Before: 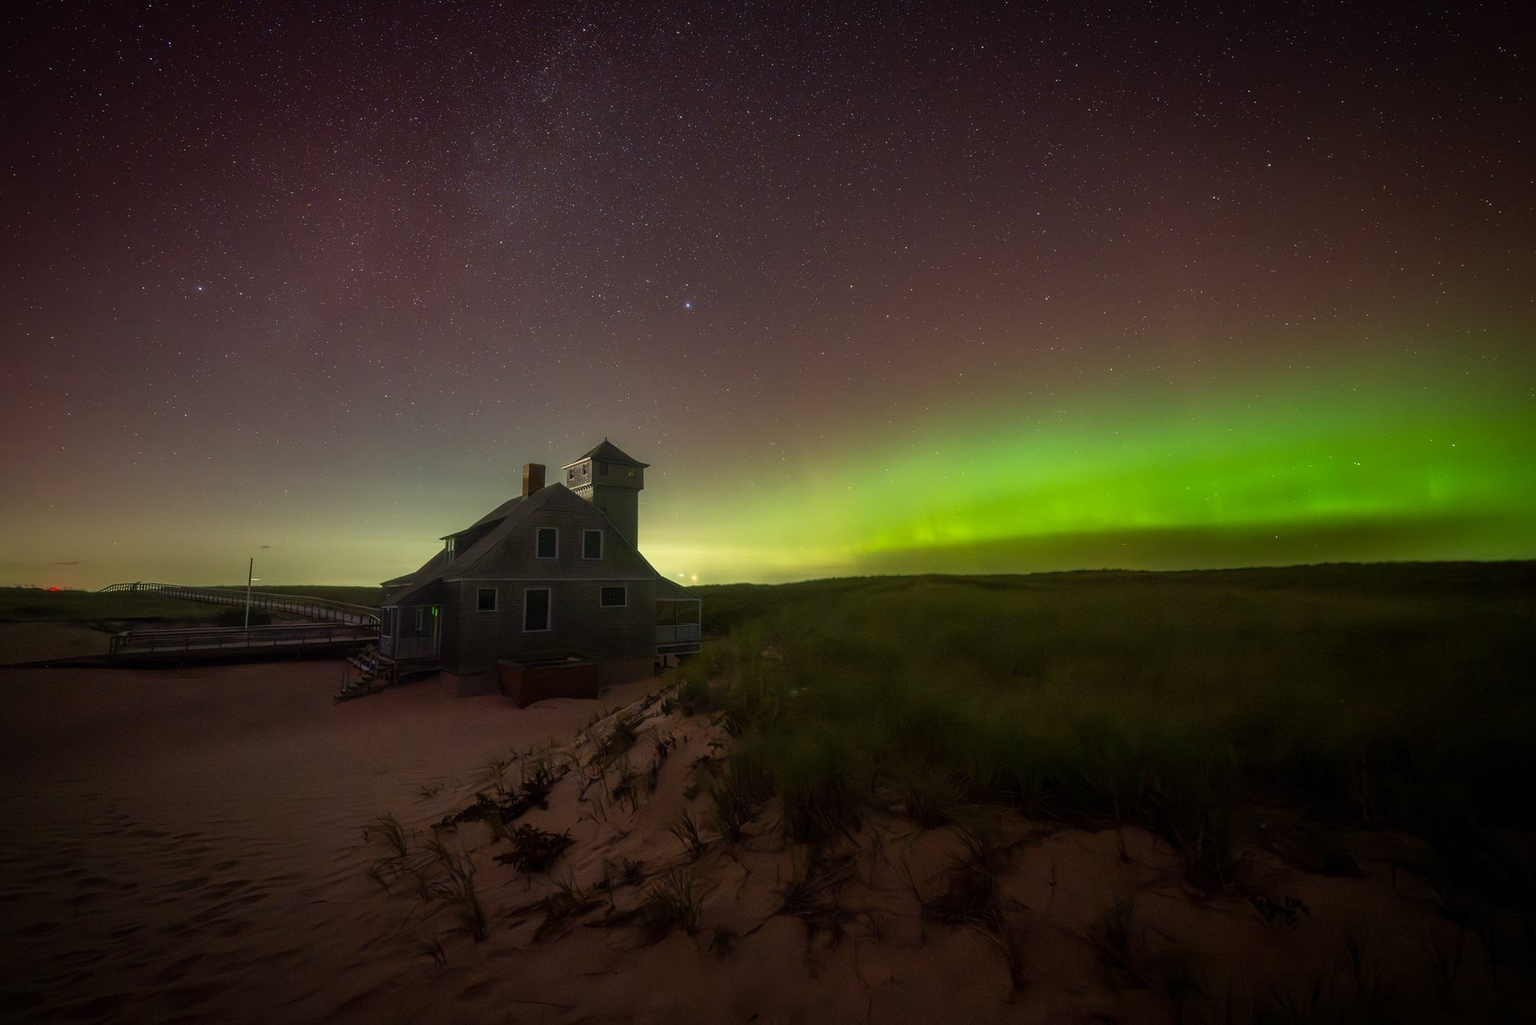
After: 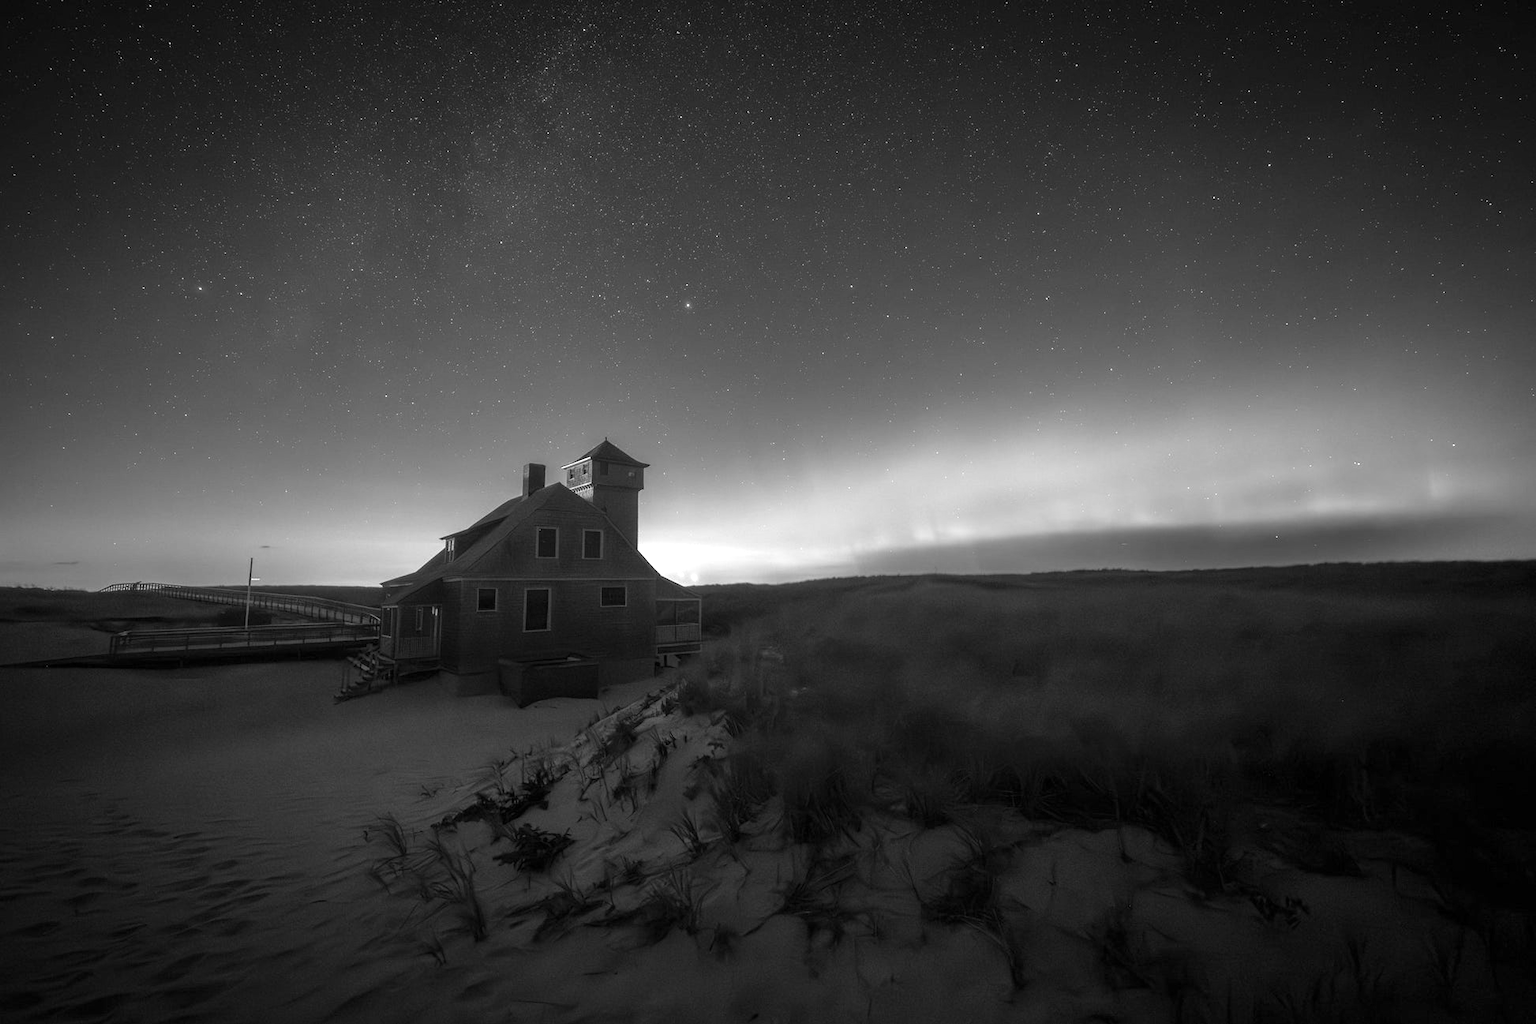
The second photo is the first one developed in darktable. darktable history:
exposure: exposure 0.74 EV, compensate highlight preservation false
color balance rgb: shadows lift › hue 87.51°, highlights gain › chroma 1.62%, highlights gain › hue 55.1°, global offset › chroma 0.06%, global offset › hue 253.66°, linear chroma grading › global chroma 0.5%
white balance: red 0.924, blue 1.095
monochrome: a 1.94, b -0.638
